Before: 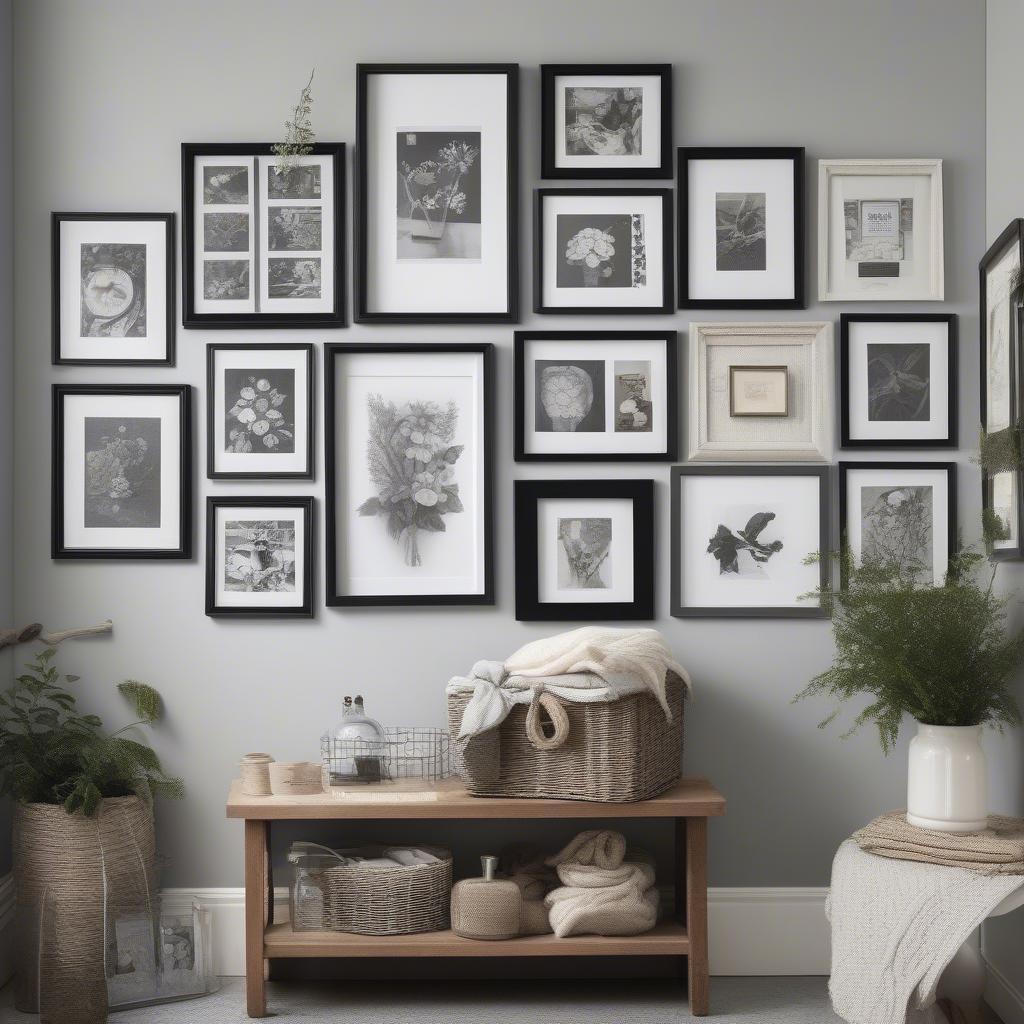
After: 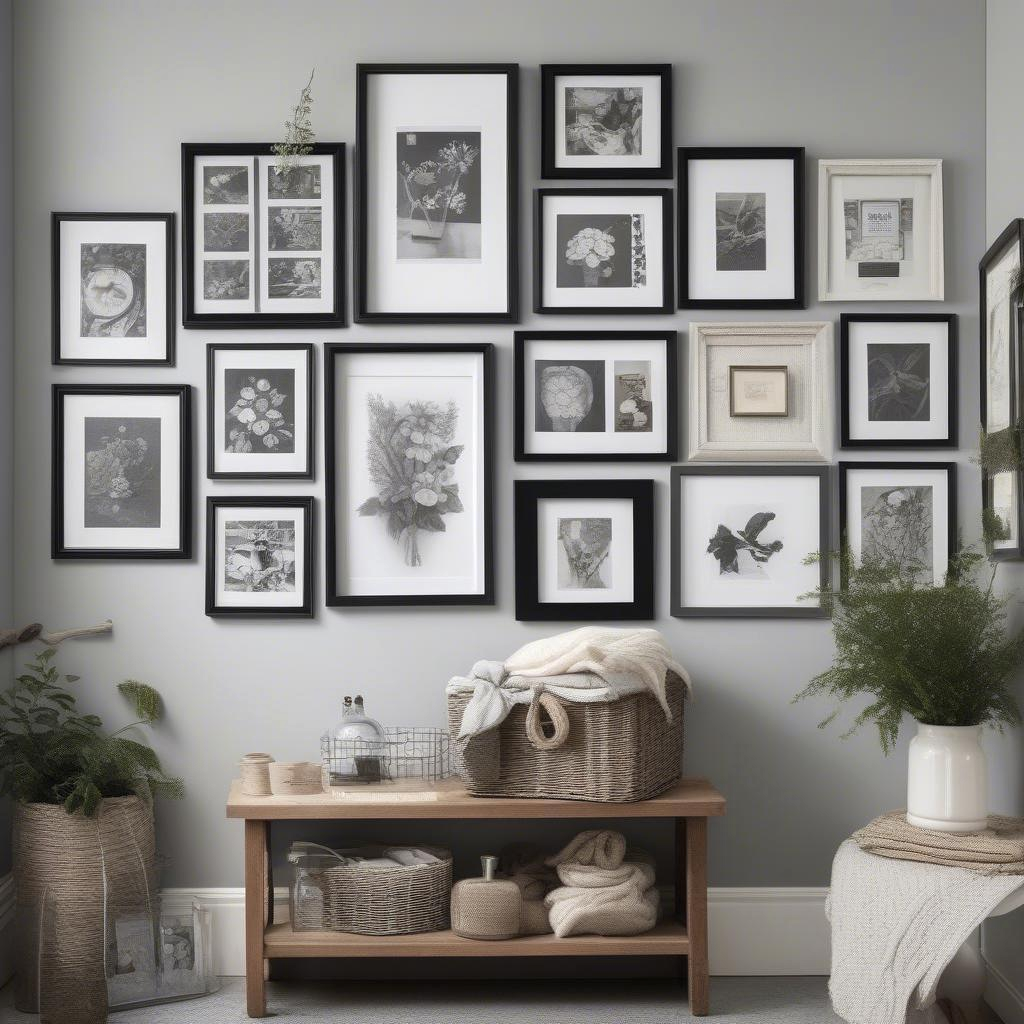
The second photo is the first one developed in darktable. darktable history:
local contrast: highlights 103%, shadows 98%, detail 119%, midtone range 0.2
